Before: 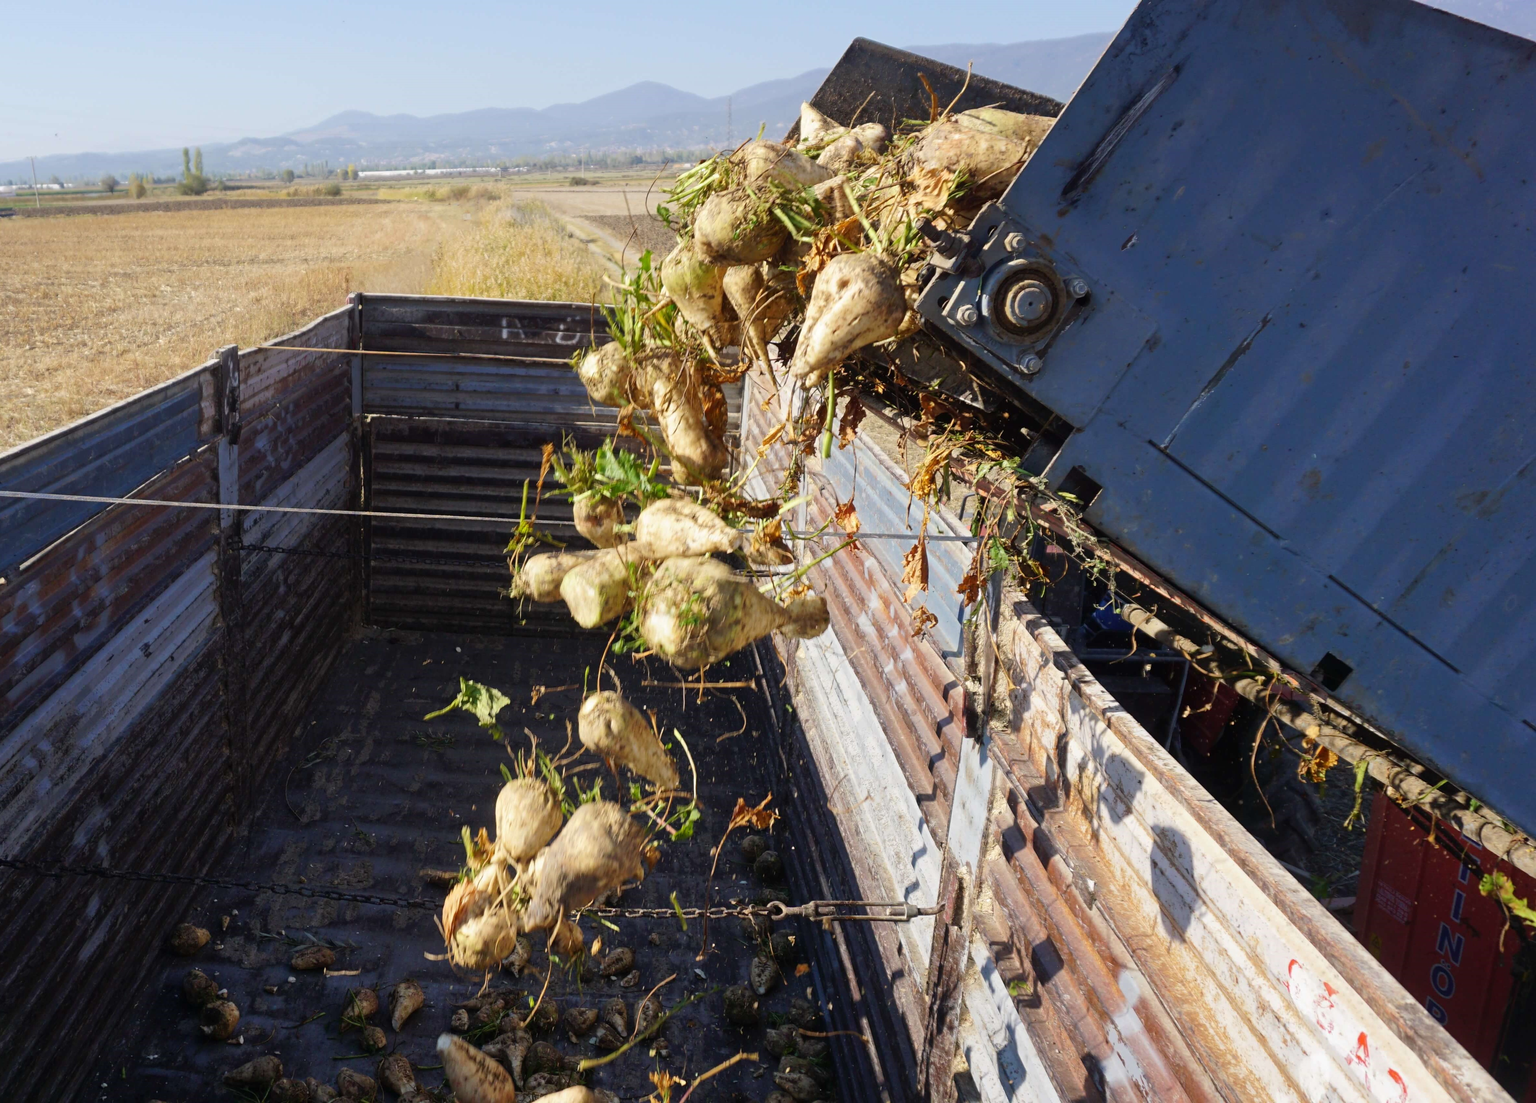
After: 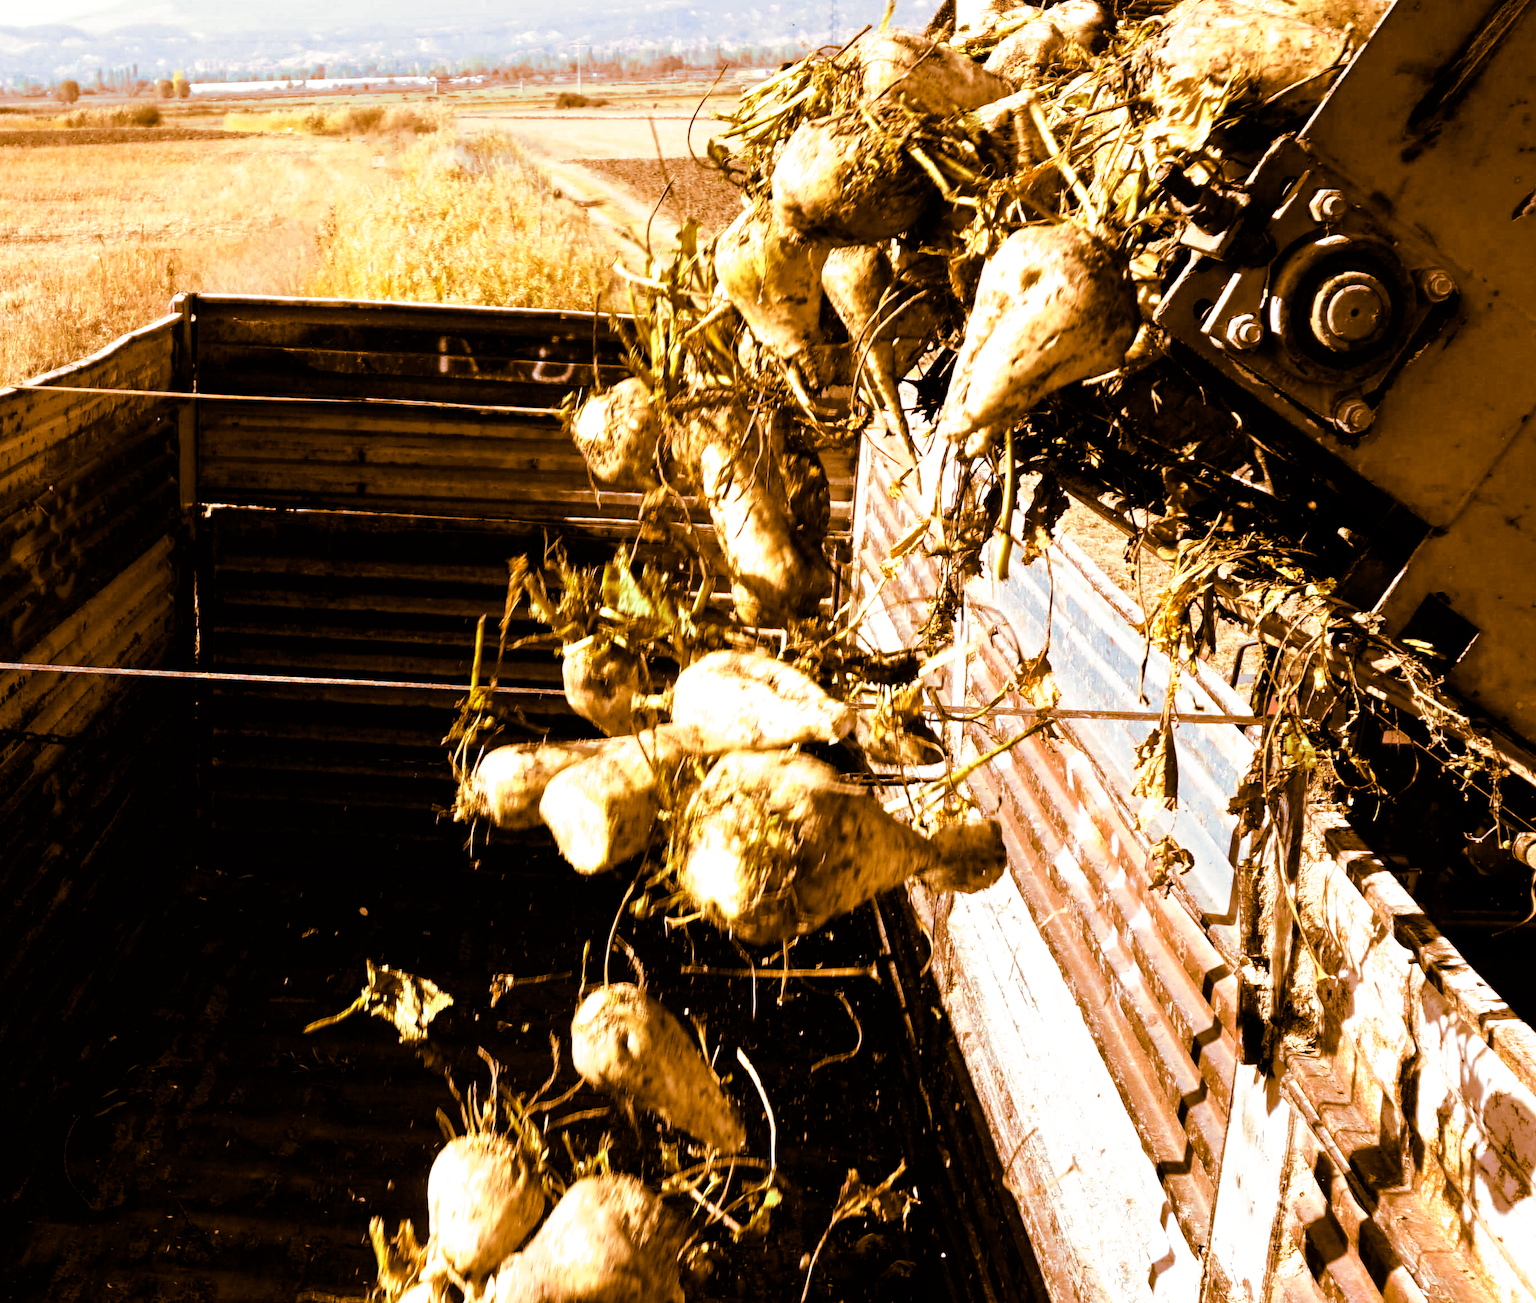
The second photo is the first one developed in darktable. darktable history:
crop: left 16.202%, top 11.208%, right 26.045%, bottom 20.557%
filmic rgb: black relative exposure -8.2 EV, white relative exposure 2.2 EV, threshold 3 EV, hardness 7.11, latitude 85.74%, contrast 1.696, highlights saturation mix -4%, shadows ↔ highlights balance -2.69%, preserve chrominance no, color science v5 (2021), contrast in shadows safe, contrast in highlights safe, enable highlight reconstruction true
split-toning: shadows › hue 26°, shadows › saturation 0.92, highlights › hue 40°, highlights › saturation 0.92, balance -63, compress 0%
